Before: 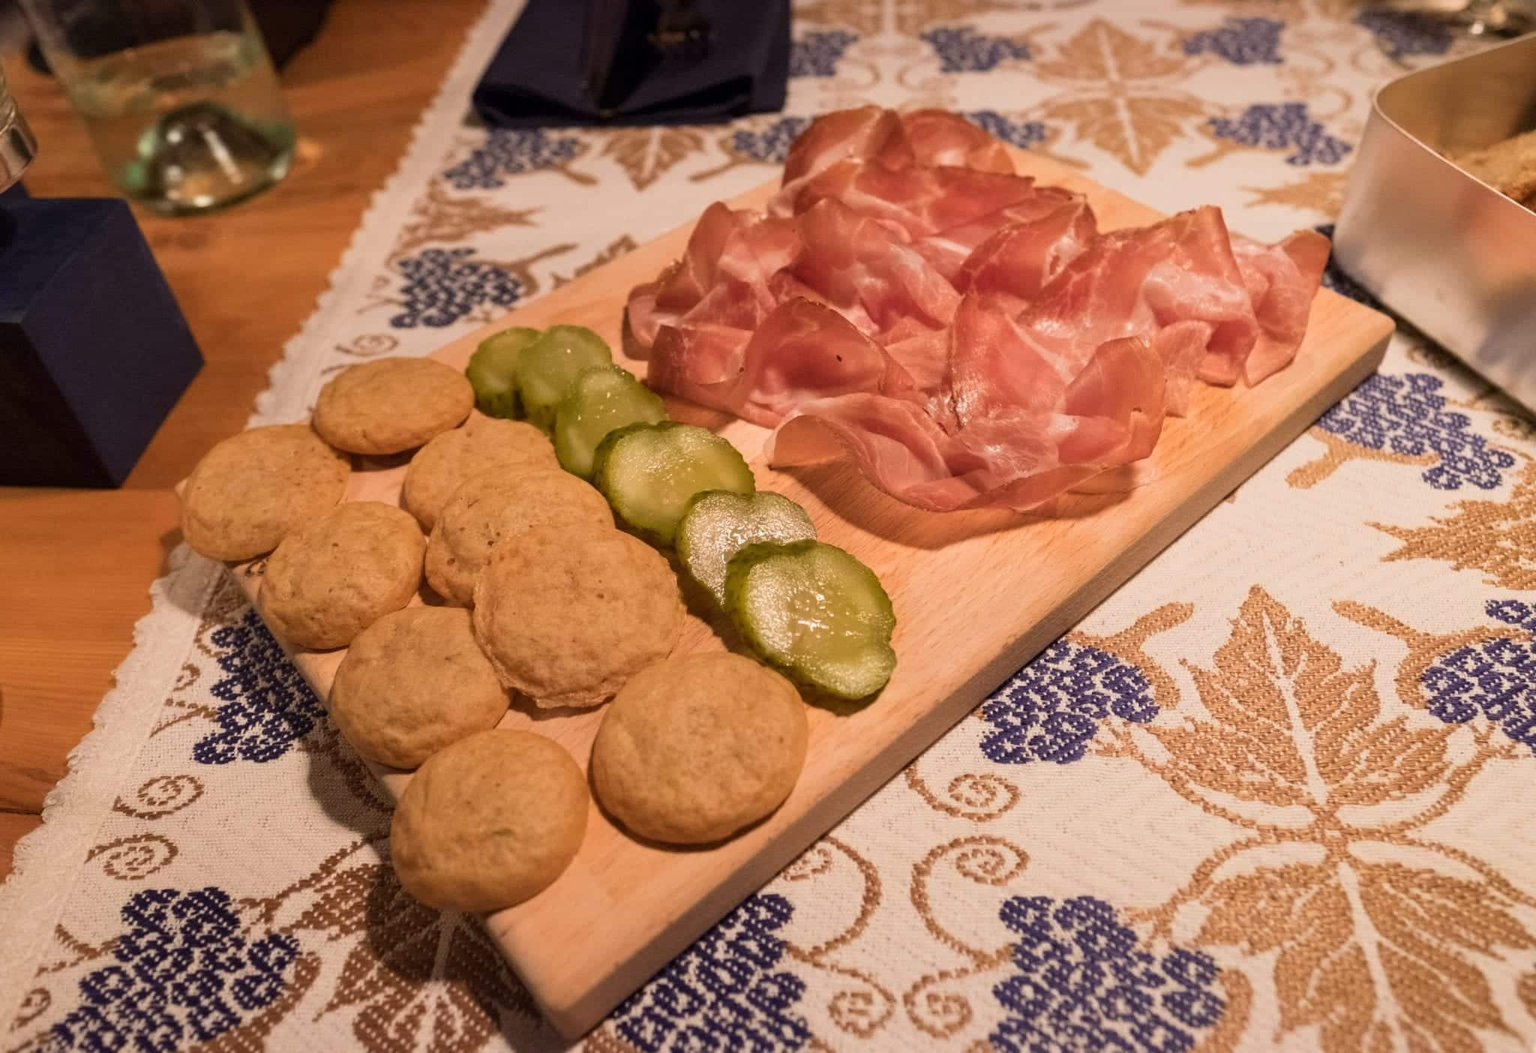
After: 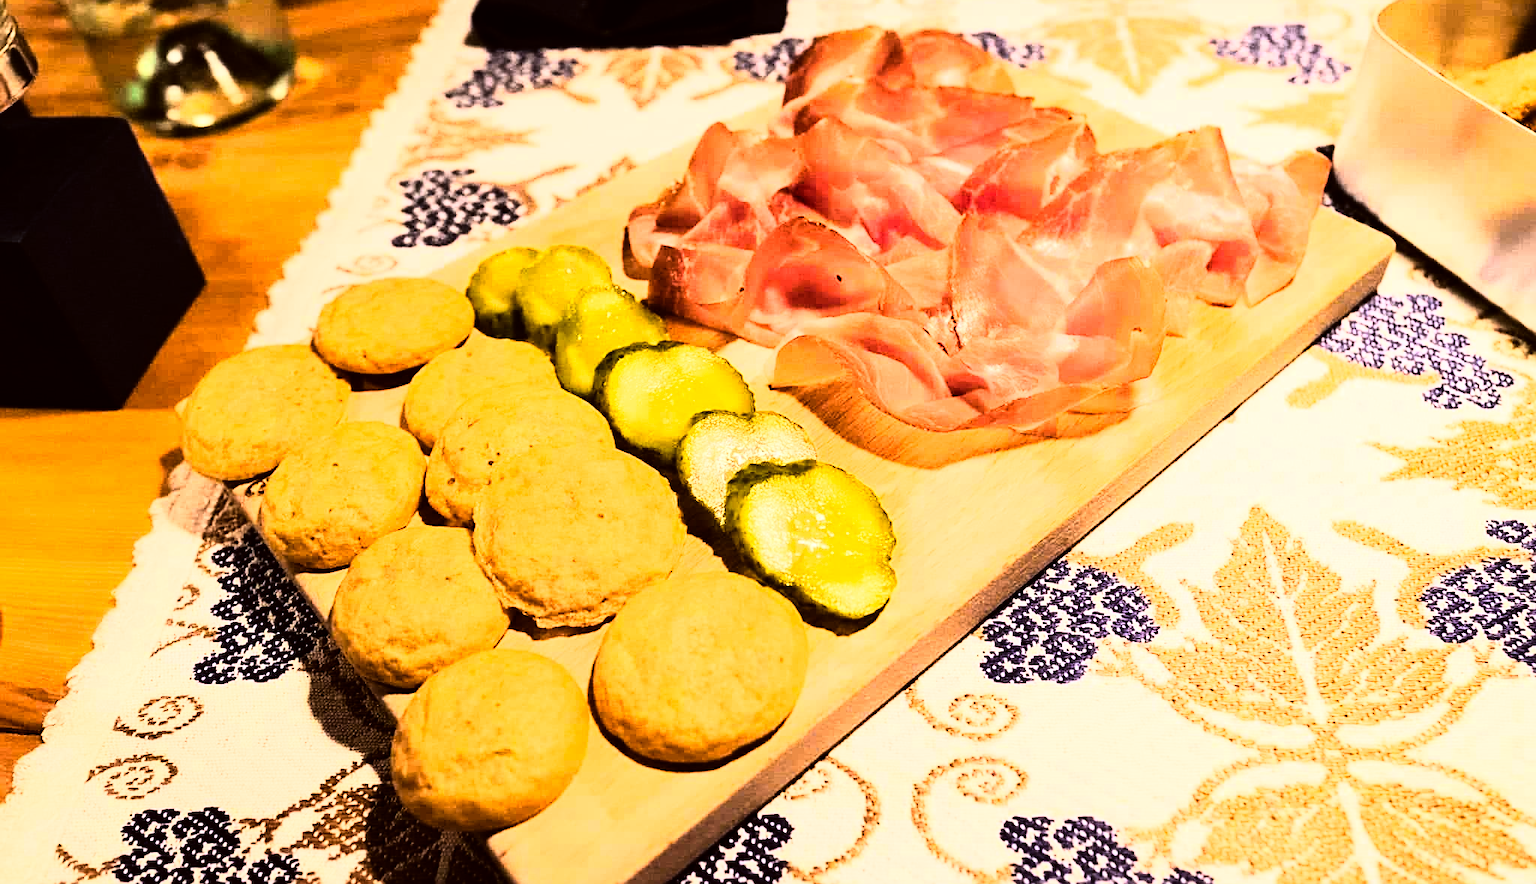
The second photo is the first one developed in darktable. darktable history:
tone equalizer: -8 EV -1.08 EV, -7 EV -1.01 EV, -6 EV -0.867 EV, -5 EV -0.578 EV, -3 EV 0.578 EV, -2 EV 0.867 EV, -1 EV 1.01 EV, +0 EV 1.08 EV, edges refinement/feathering 500, mask exposure compensation -1.57 EV, preserve details no
crop: top 7.625%, bottom 8.027%
sharpen: on, module defaults
color correction: highlights a* -2.73, highlights b* -2.09, shadows a* 2.41, shadows b* 2.73
rgb curve: curves: ch0 [(0, 0) (0.21, 0.15) (0.24, 0.21) (0.5, 0.75) (0.75, 0.96) (0.89, 0.99) (1, 1)]; ch1 [(0, 0.02) (0.21, 0.13) (0.25, 0.2) (0.5, 0.67) (0.75, 0.9) (0.89, 0.97) (1, 1)]; ch2 [(0, 0.02) (0.21, 0.13) (0.25, 0.2) (0.5, 0.67) (0.75, 0.9) (0.89, 0.97) (1, 1)], compensate middle gray true
color balance rgb: perceptual saturation grading › global saturation 20%, global vibrance 20%
